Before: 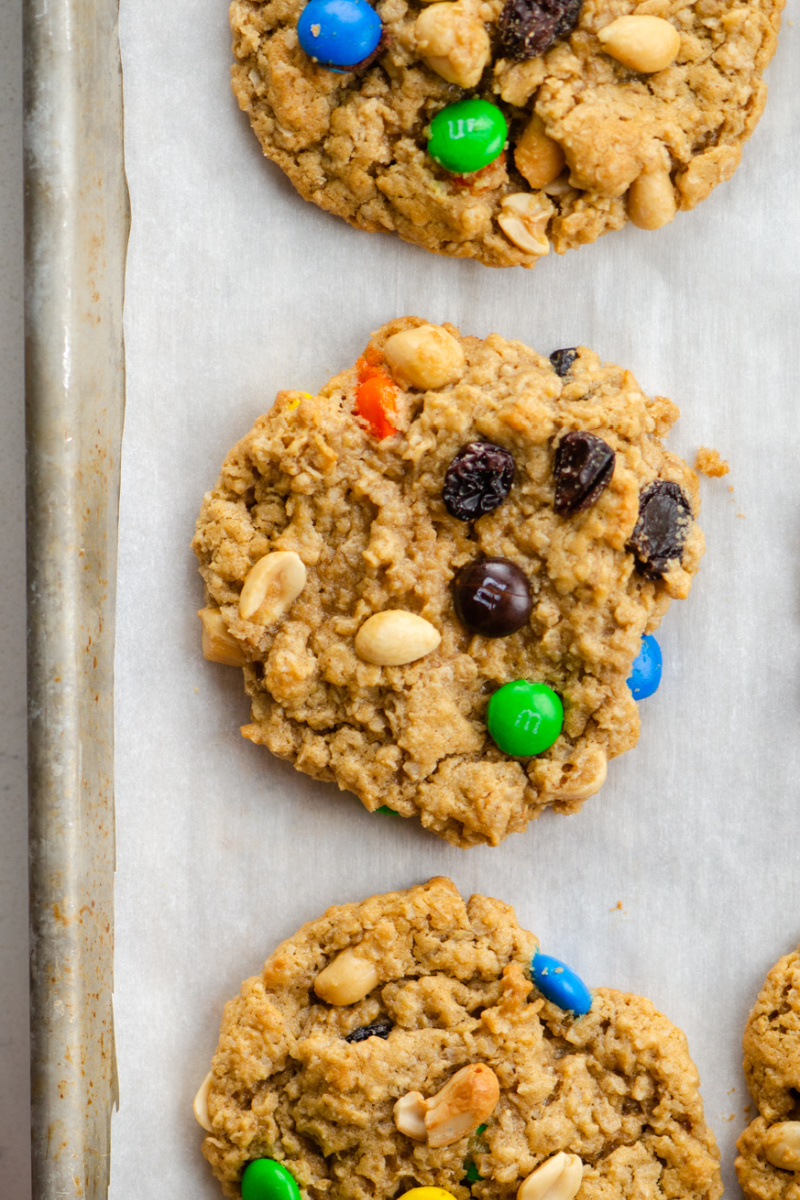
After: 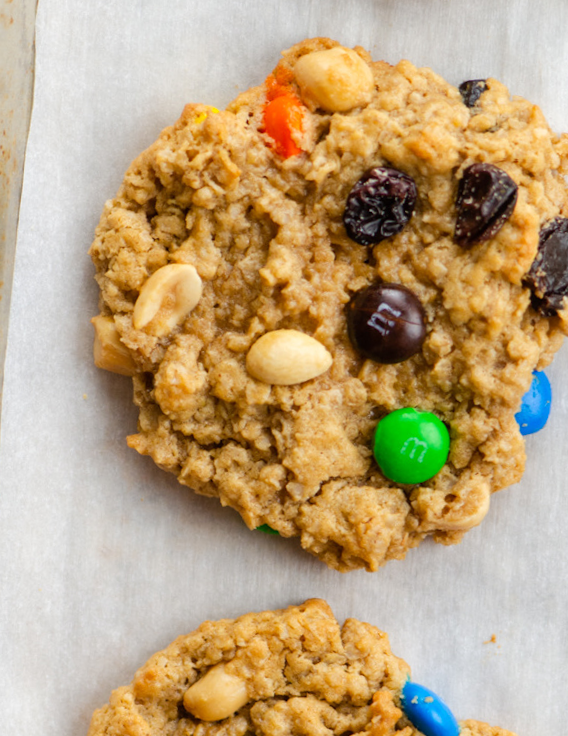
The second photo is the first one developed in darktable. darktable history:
crop and rotate: angle -3.68°, left 9.808%, top 20.852%, right 12.394%, bottom 11.961%
